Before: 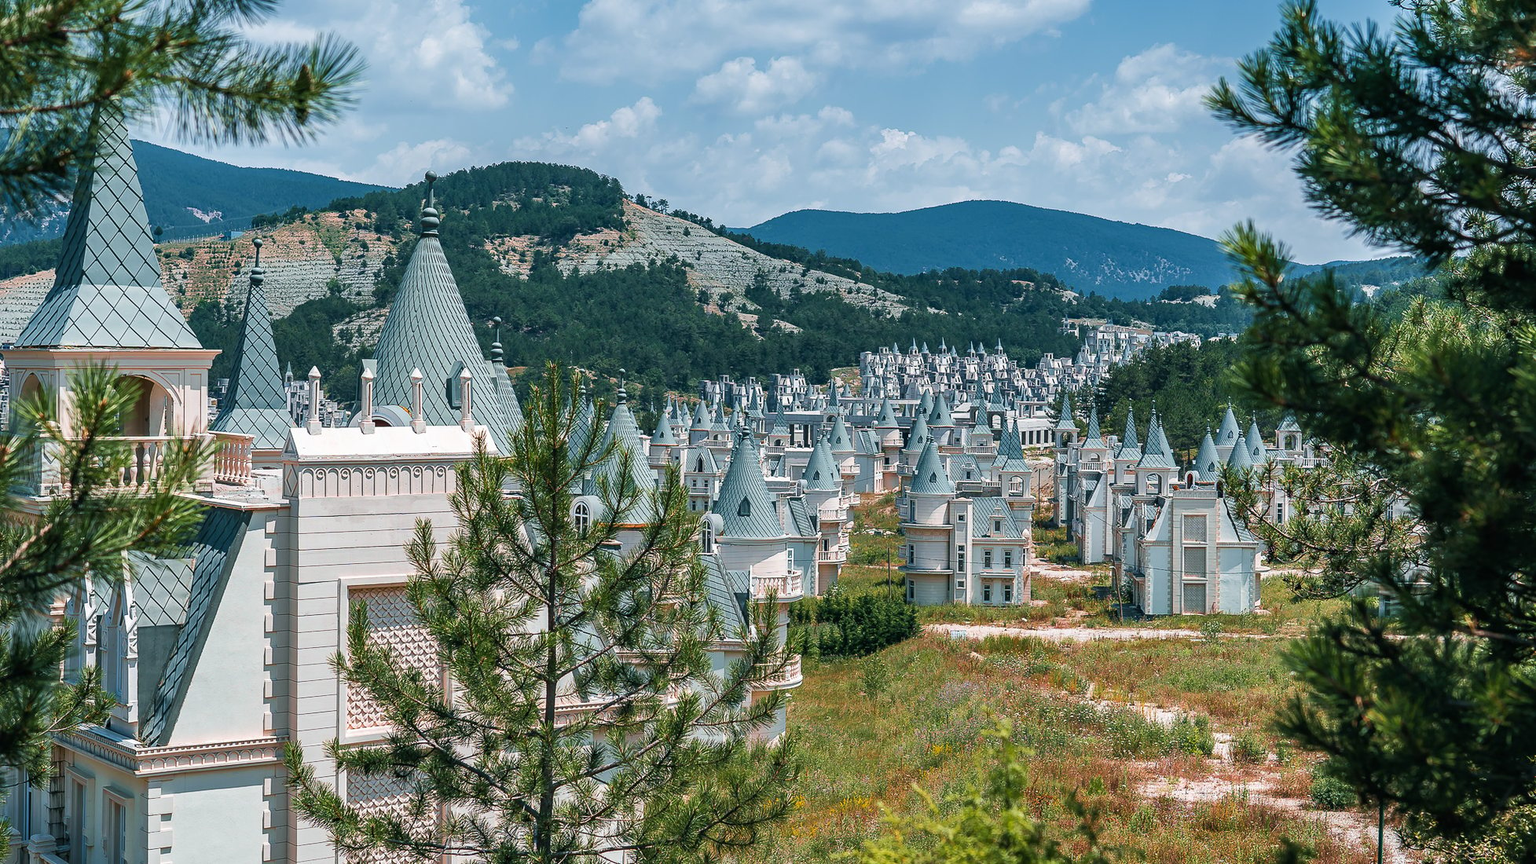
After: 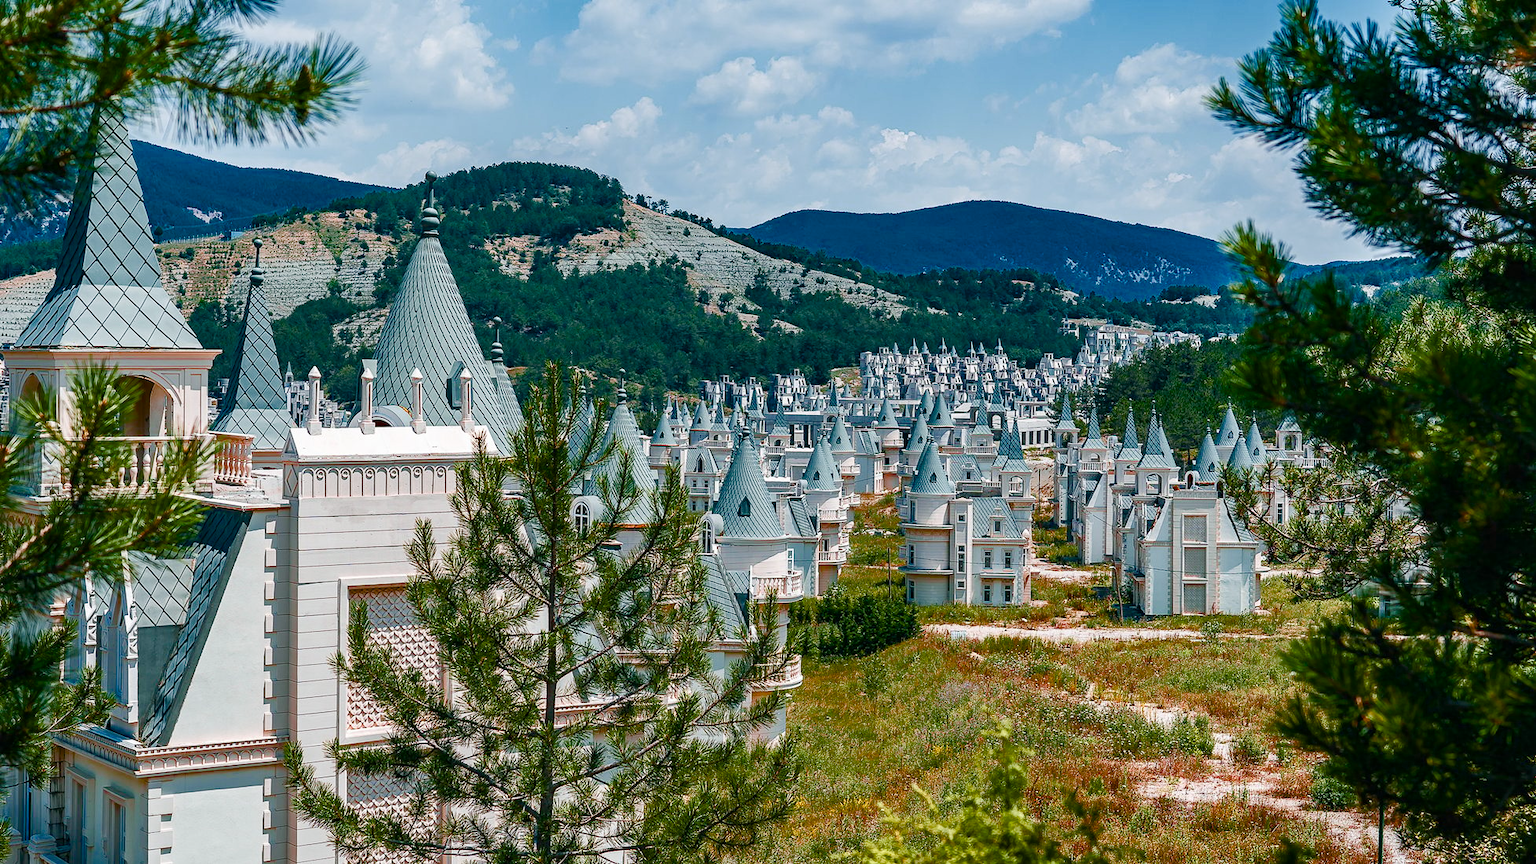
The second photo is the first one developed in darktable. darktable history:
color balance rgb: shadows lift › chroma 2.024%, shadows lift › hue 48.41°, linear chroma grading › global chroma 8.496%, perceptual saturation grading › global saturation 0.534%, perceptual saturation grading › highlights -29.253%, perceptual saturation grading › mid-tones 29.248%, perceptual saturation grading › shadows 60.125%, global vibrance 1.772%, saturation formula JzAzBz (2021)
